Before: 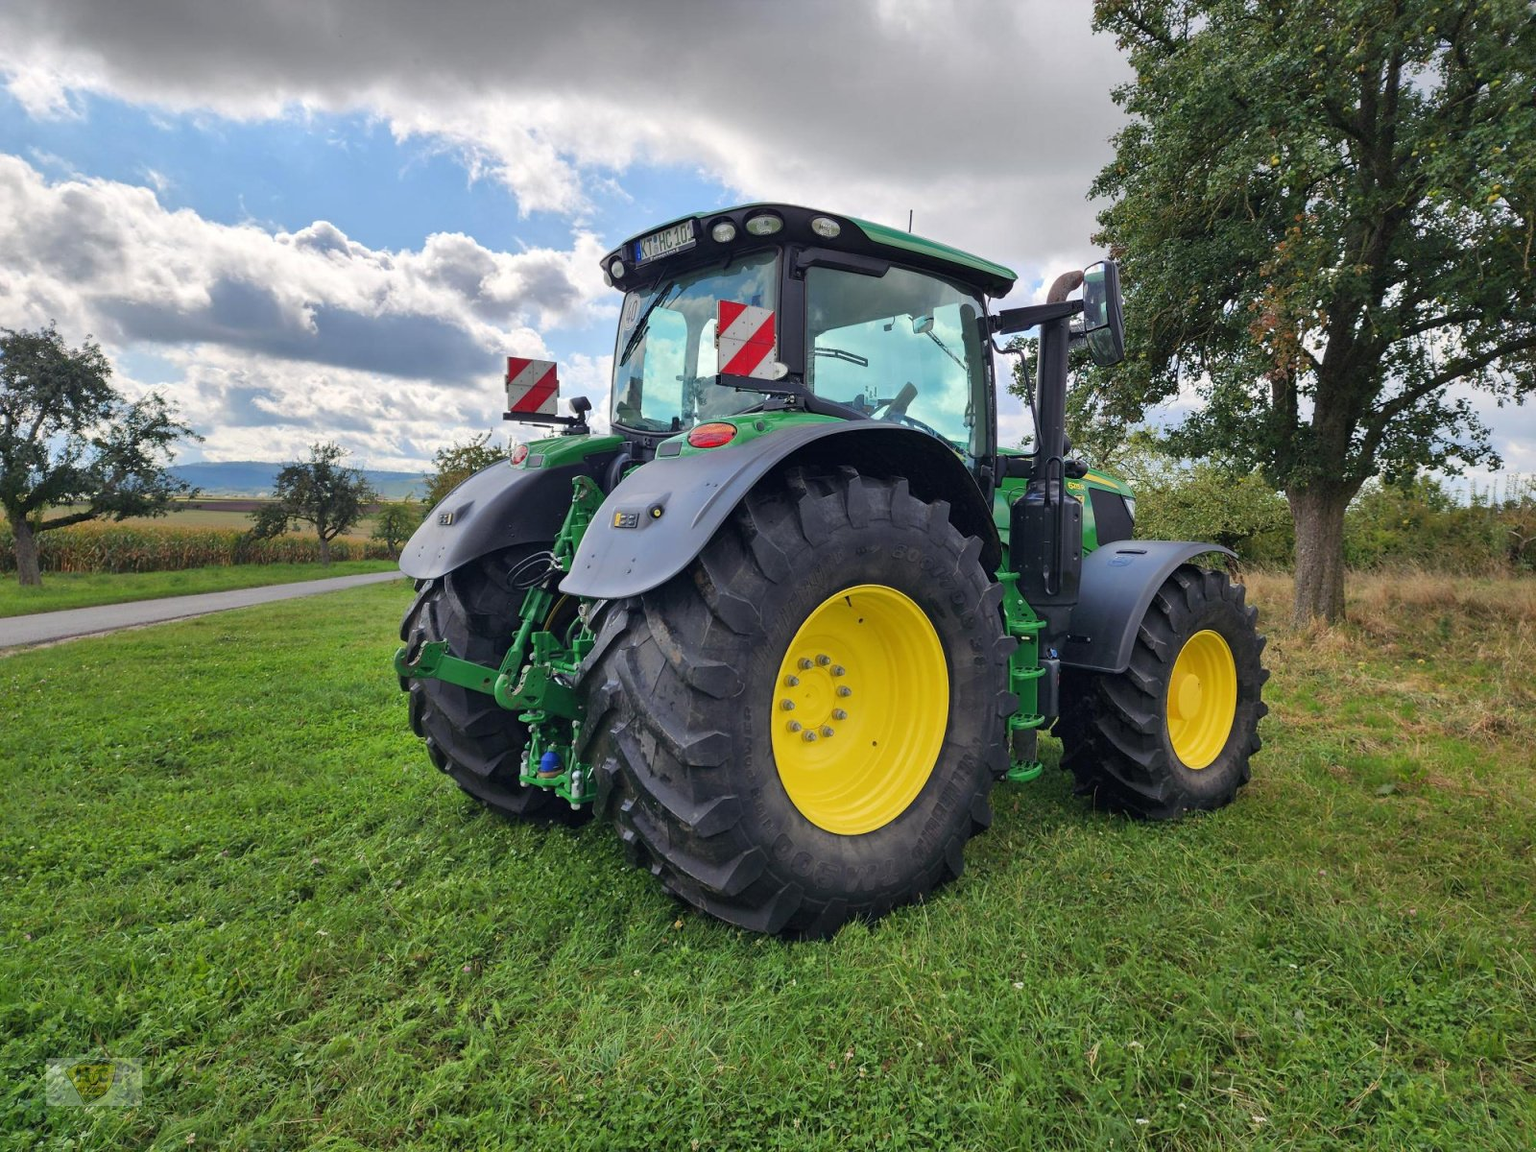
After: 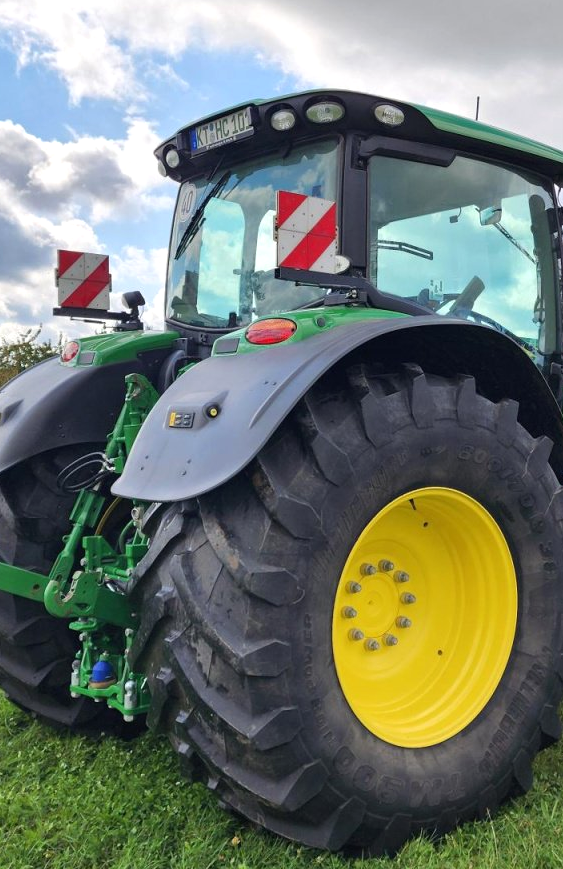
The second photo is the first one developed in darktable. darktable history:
crop and rotate: left 29.476%, top 10.214%, right 35.32%, bottom 17.333%
exposure: black level correction 0, exposure 0.2 EV, compensate exposure bias true, compensate highlight preservation false
